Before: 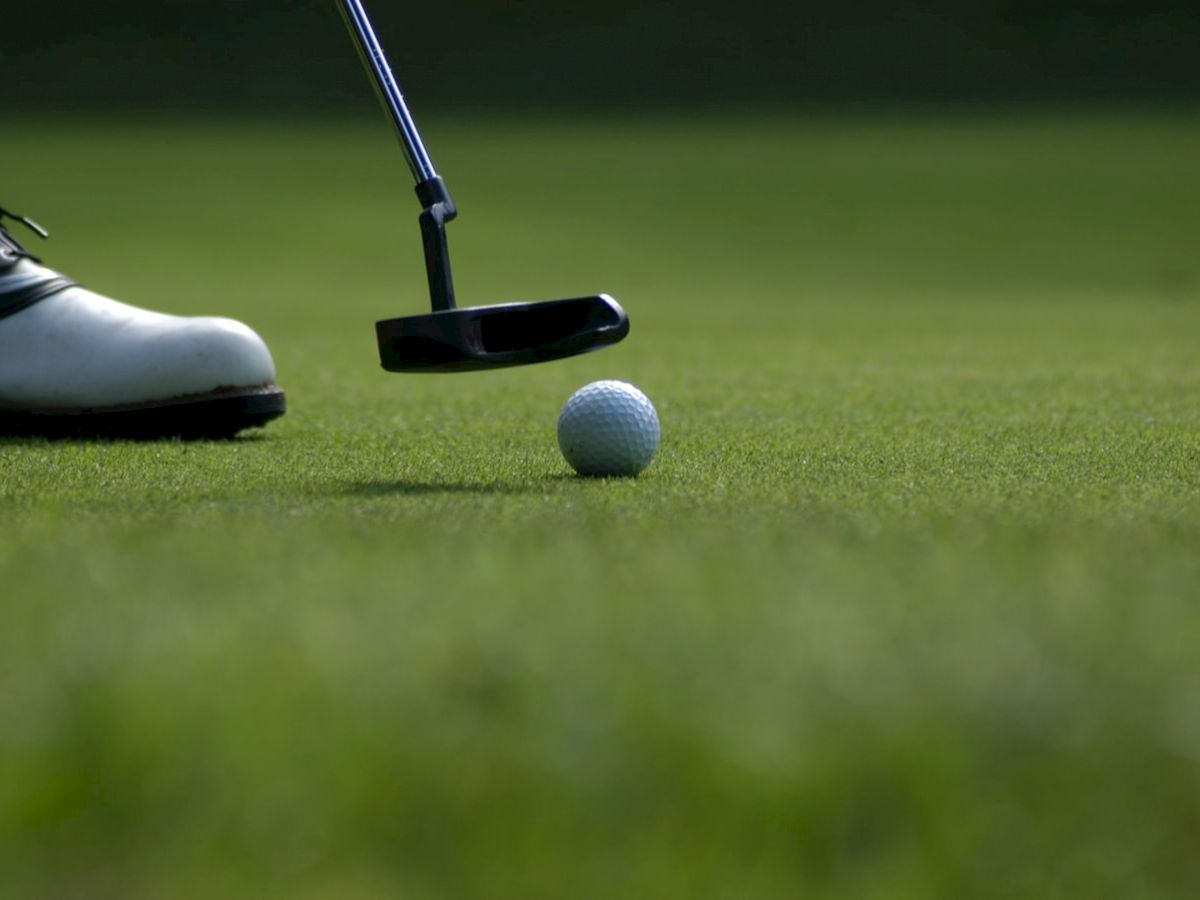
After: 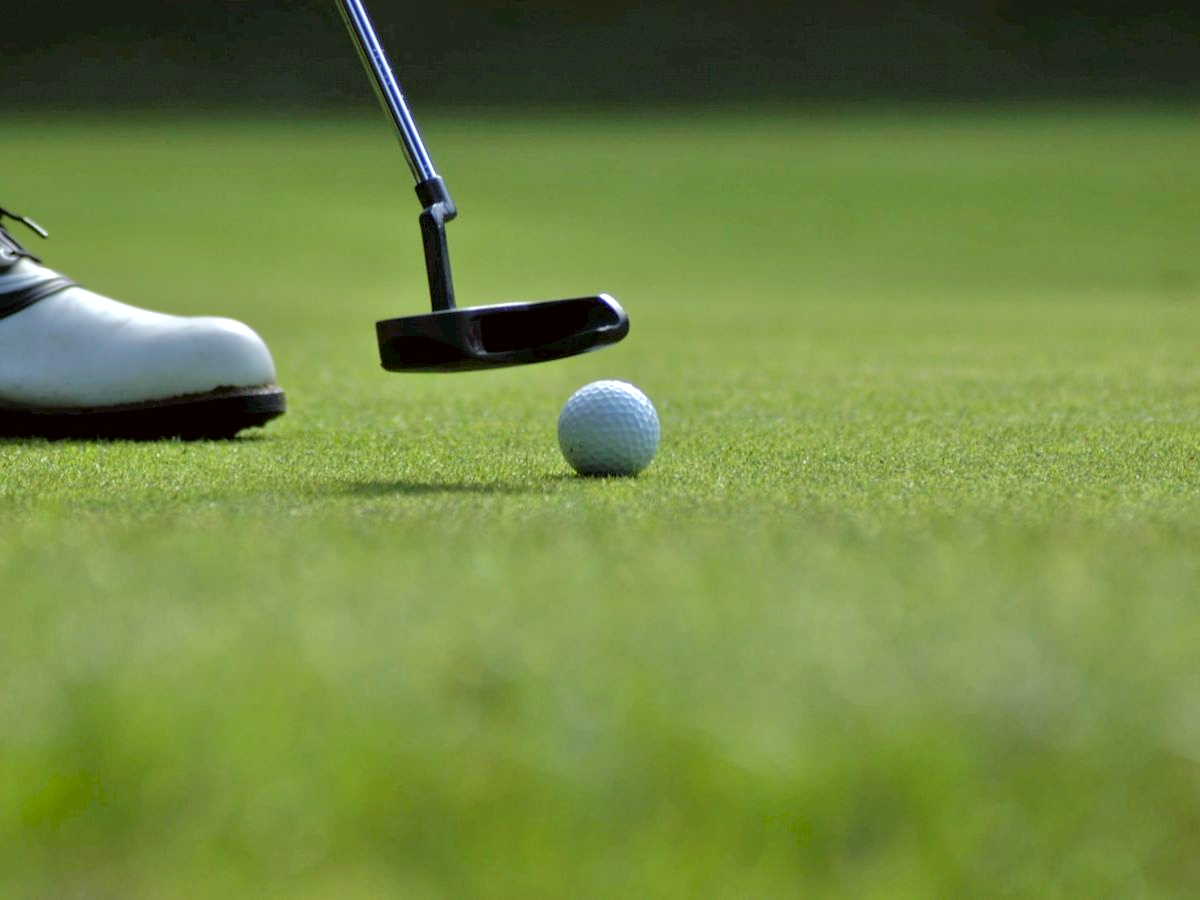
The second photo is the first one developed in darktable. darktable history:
tone equalizer: -7 EV 0.15 EV, -6 EV 0.6 EV, -5 EV 1.15 EV, -4 EV 1.33 EV, -3 EV 1.15 EV, -2 EV 0.6 EV, -1 EV 0.15 EV, mask exposure compensation -0.5 EV
color correction: highlights a* -2.73, highlights b* -2.09, shadows a* 2.41, shadows b* 2.73
